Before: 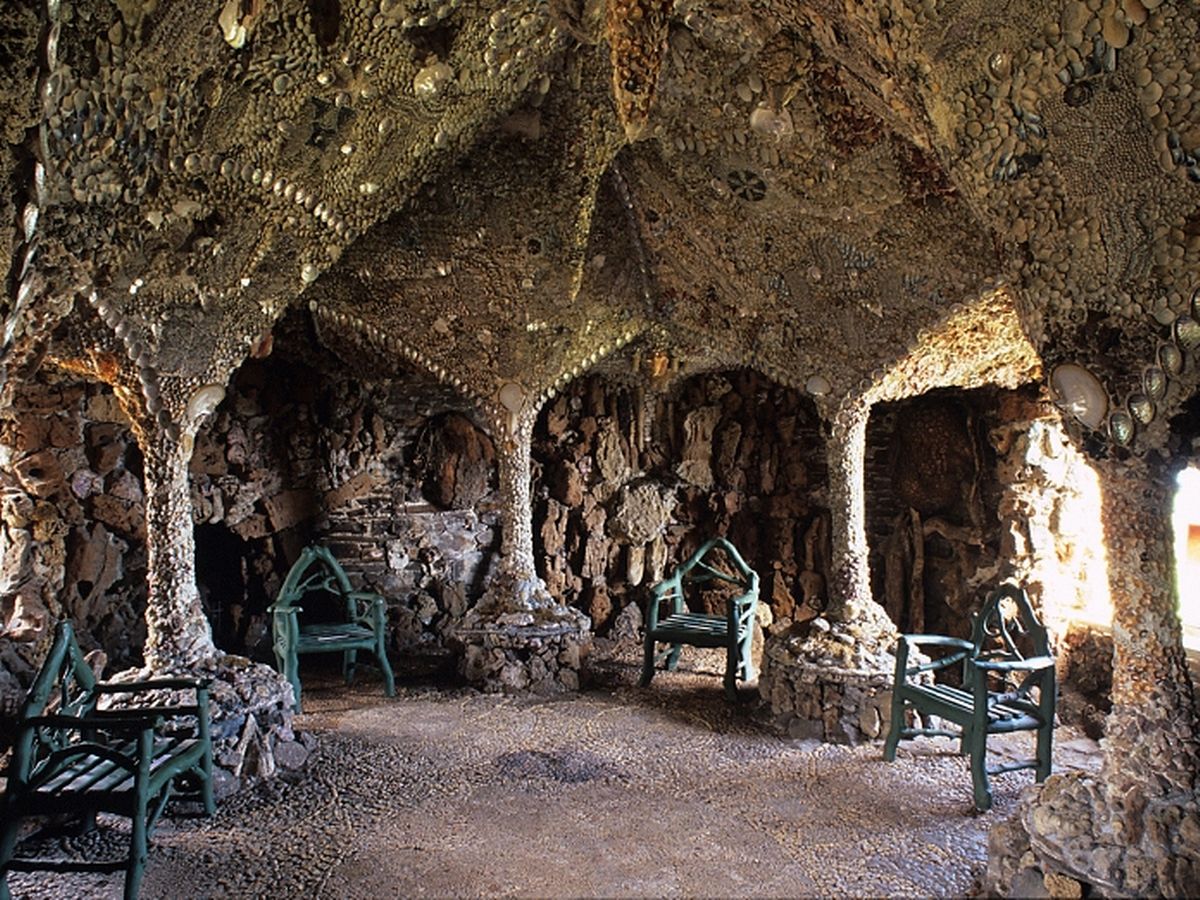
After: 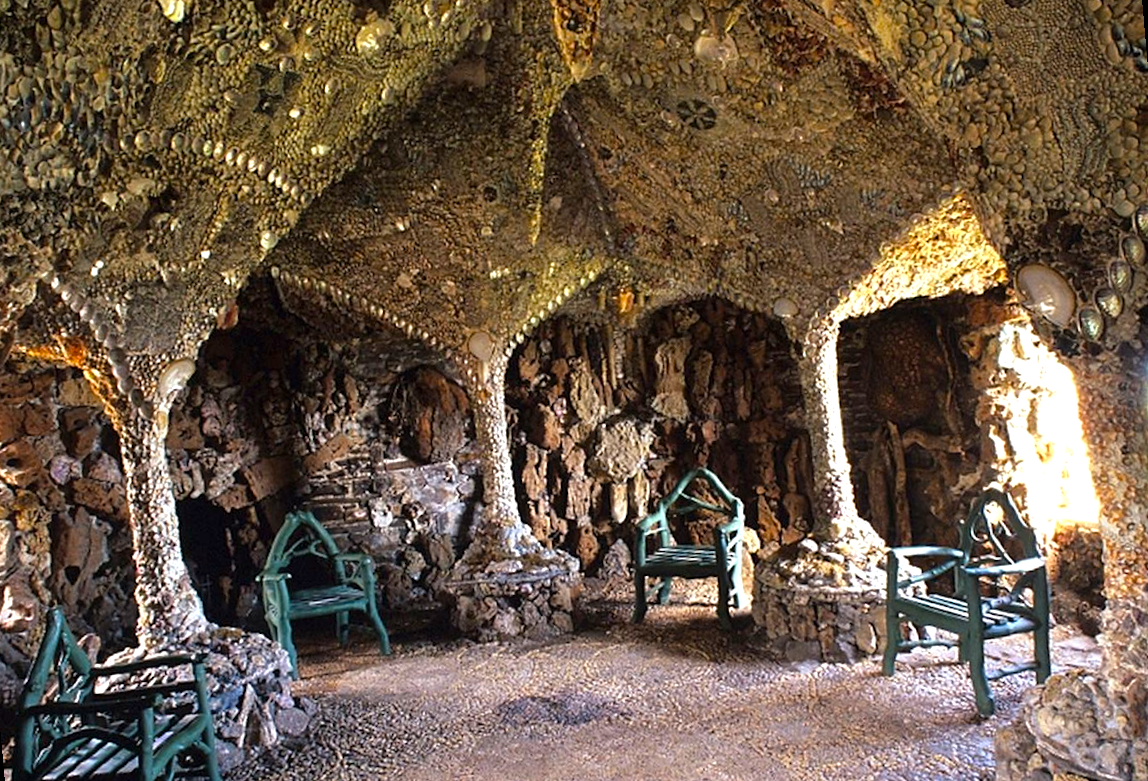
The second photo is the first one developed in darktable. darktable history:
rotate and perspective: rotation -5°, crop left 0.05, crop right 0.952, crop top 0.11, crop bottom 0.89
color balance rgb: perceptual saturation grading › global saturation 25%, global vibrance 10%
exposure: exposure 0.574 EV, compensate highlight preservation false
